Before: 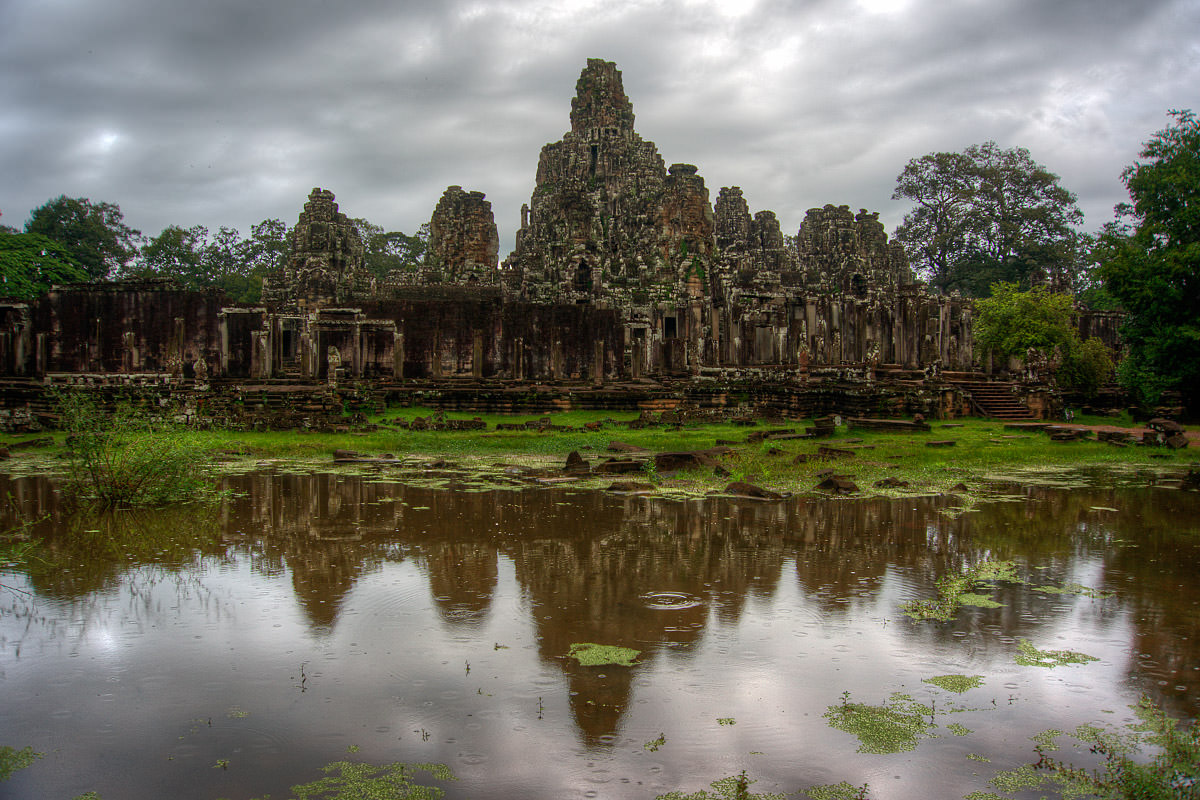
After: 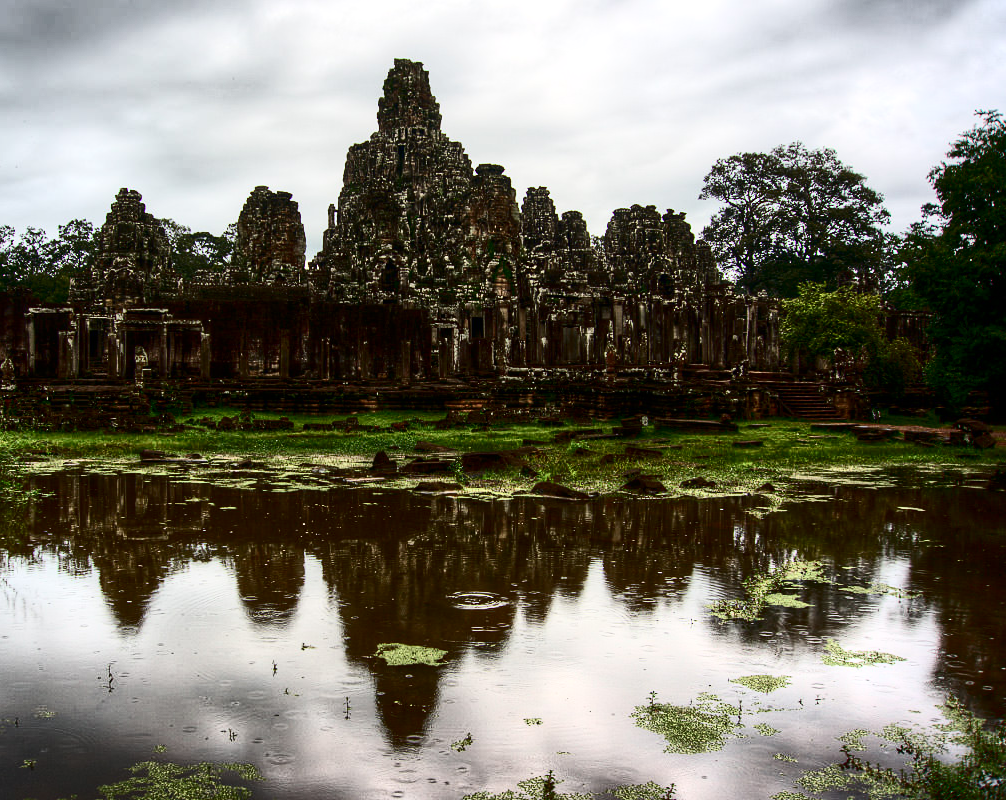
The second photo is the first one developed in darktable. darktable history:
exposure: exposure 0.2 EV, compensate highlight preservation false
contrast brightness saturation: contrast 0.5, saturation -0.1
crop: left 16.145%
